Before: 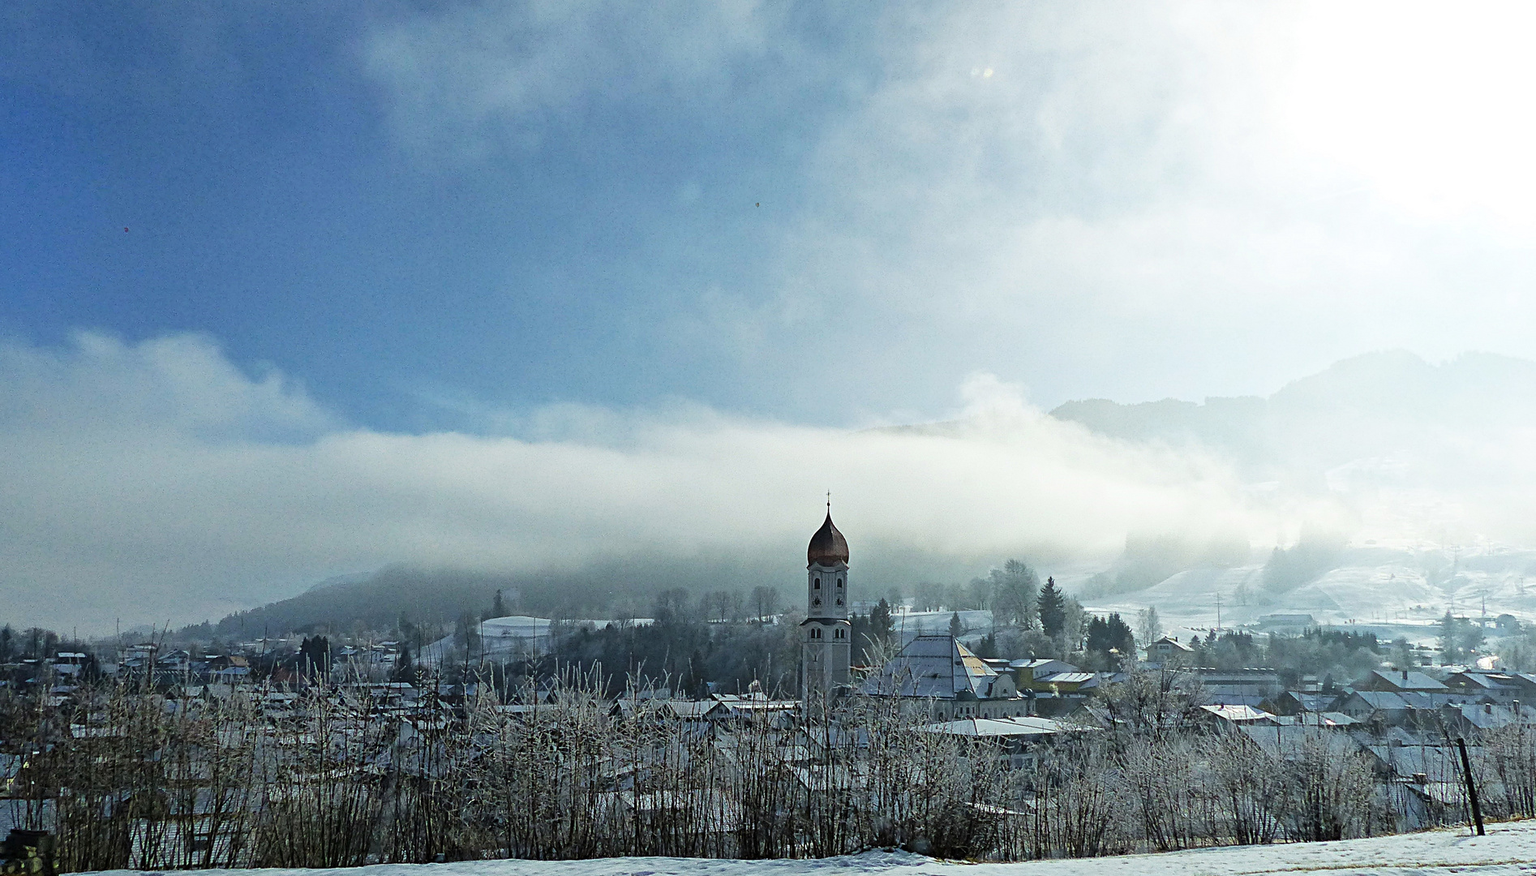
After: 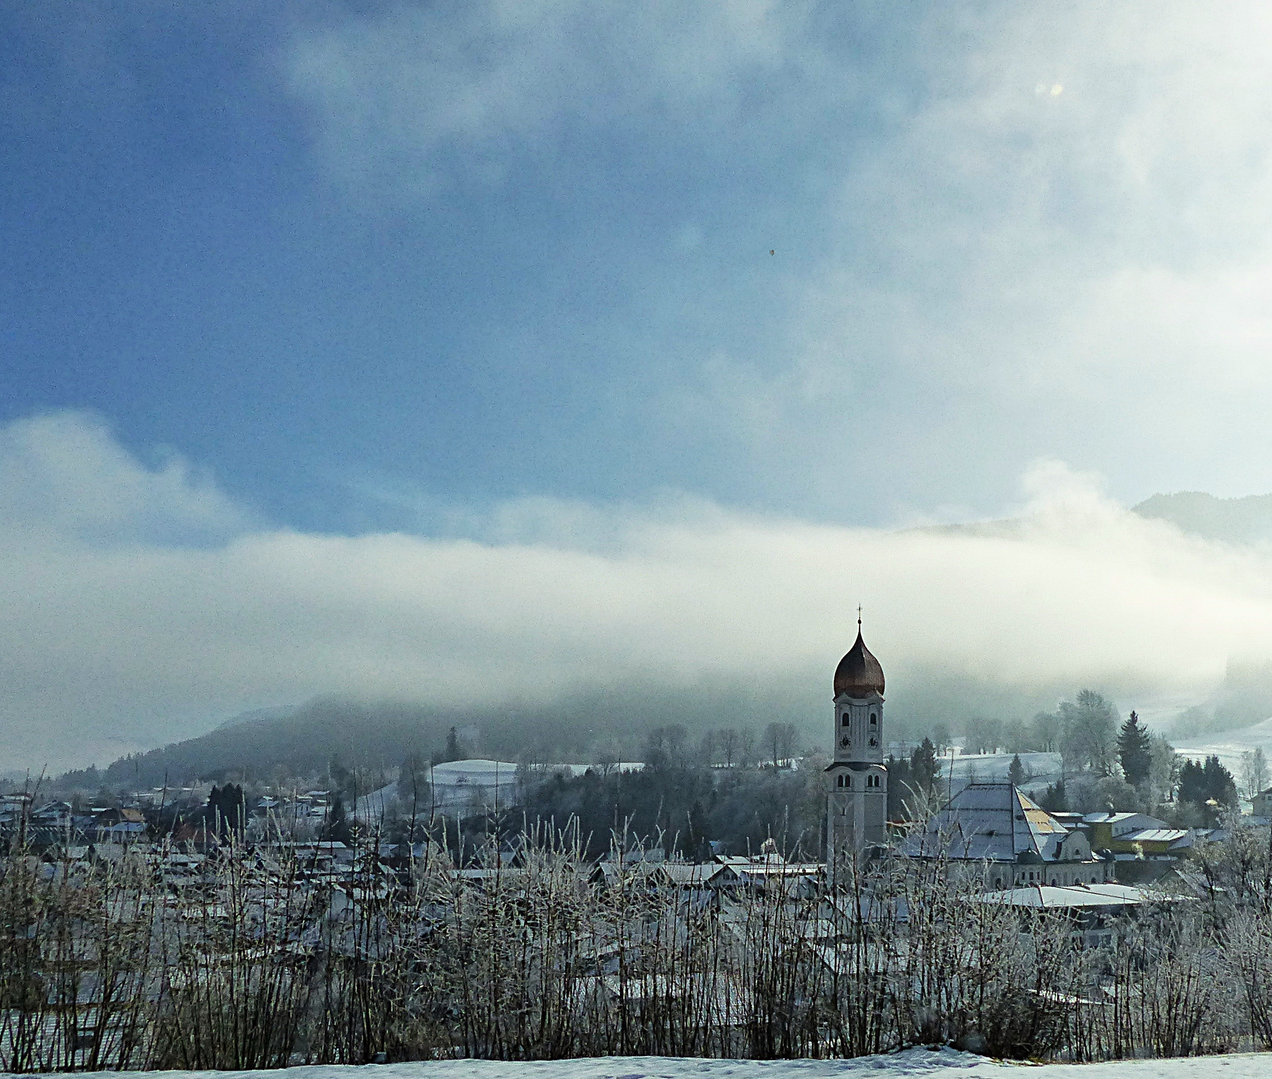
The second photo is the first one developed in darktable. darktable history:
color correction: highlights b* 2.96
crop and rotate: left 8.561%, right 24.269%
